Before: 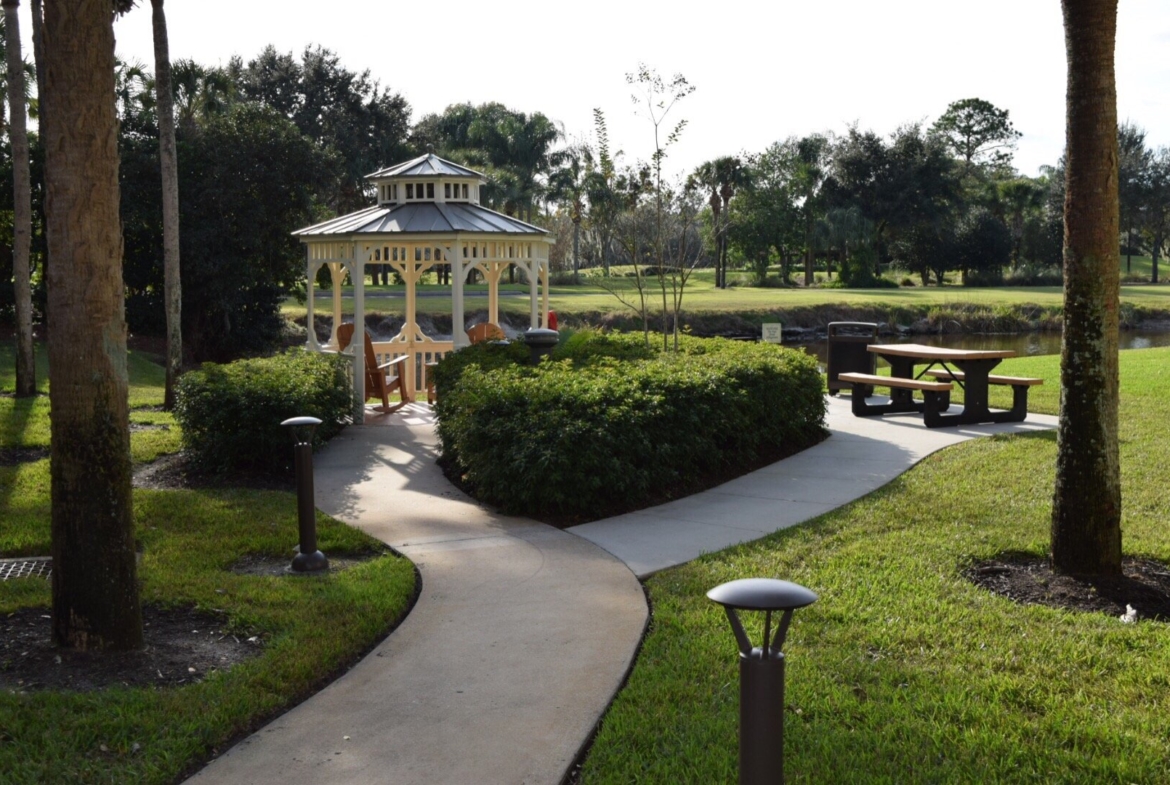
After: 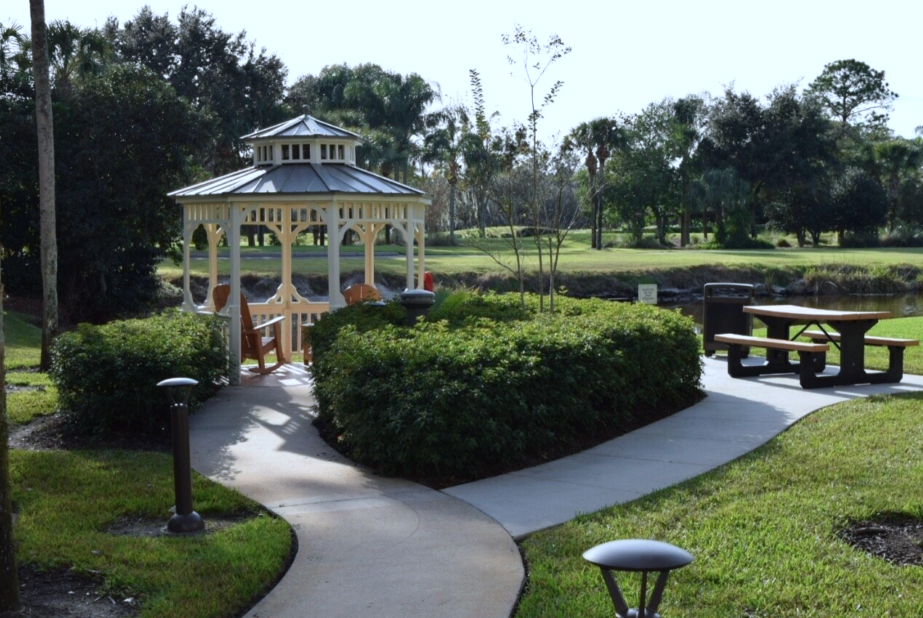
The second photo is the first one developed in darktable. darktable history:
haze removal: strength 0.422, compatibility mode true, adaptive false
crop and rotate: left 10.609%, top 4.997%, right 10.454%, bottom 16.165%
color calibration: x 0.372, y 0.386, temperature 4285.81 K
